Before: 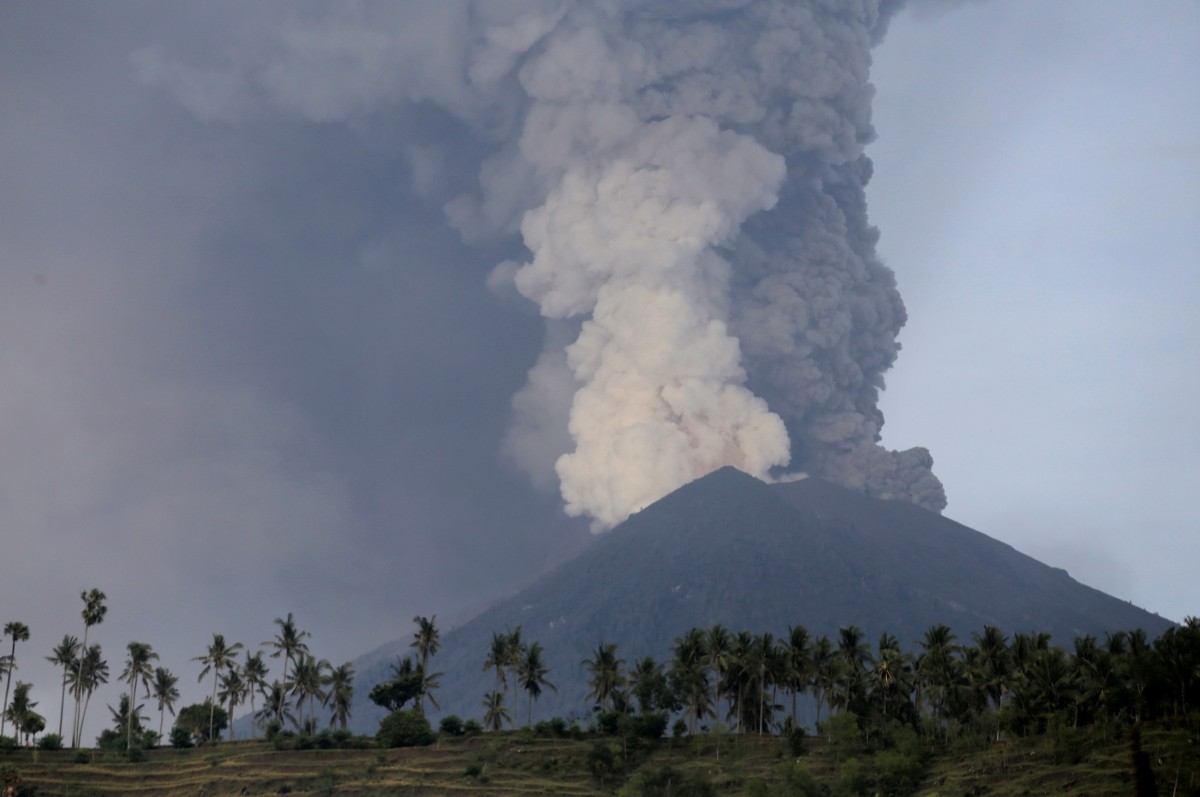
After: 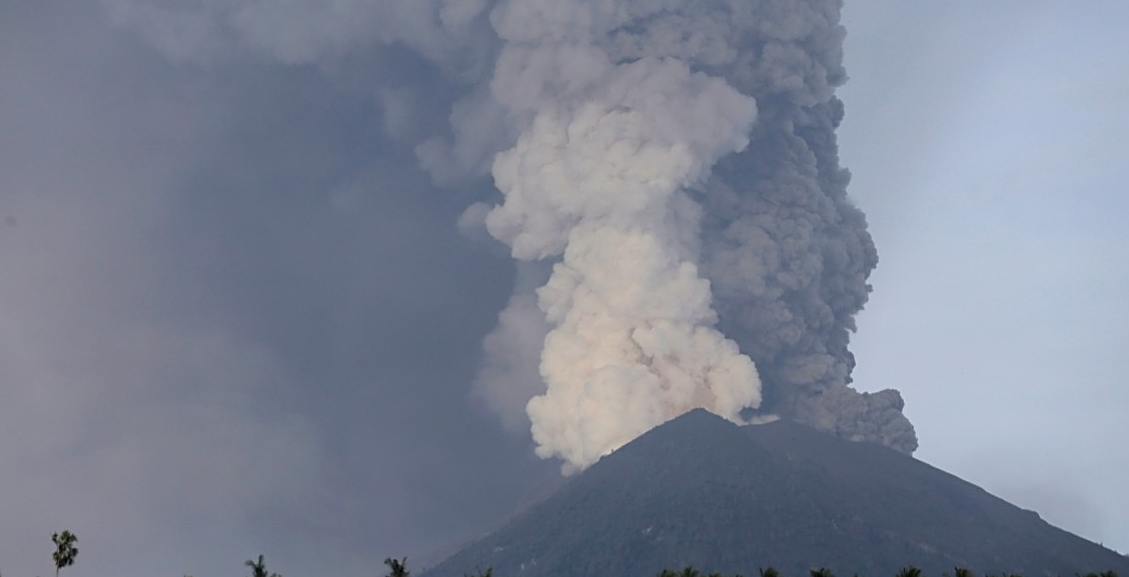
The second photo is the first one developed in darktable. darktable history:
crop: left 2.446%, top 7.344%, right 3.451%, bottom 20.259%
sharpen: on, module defaults
